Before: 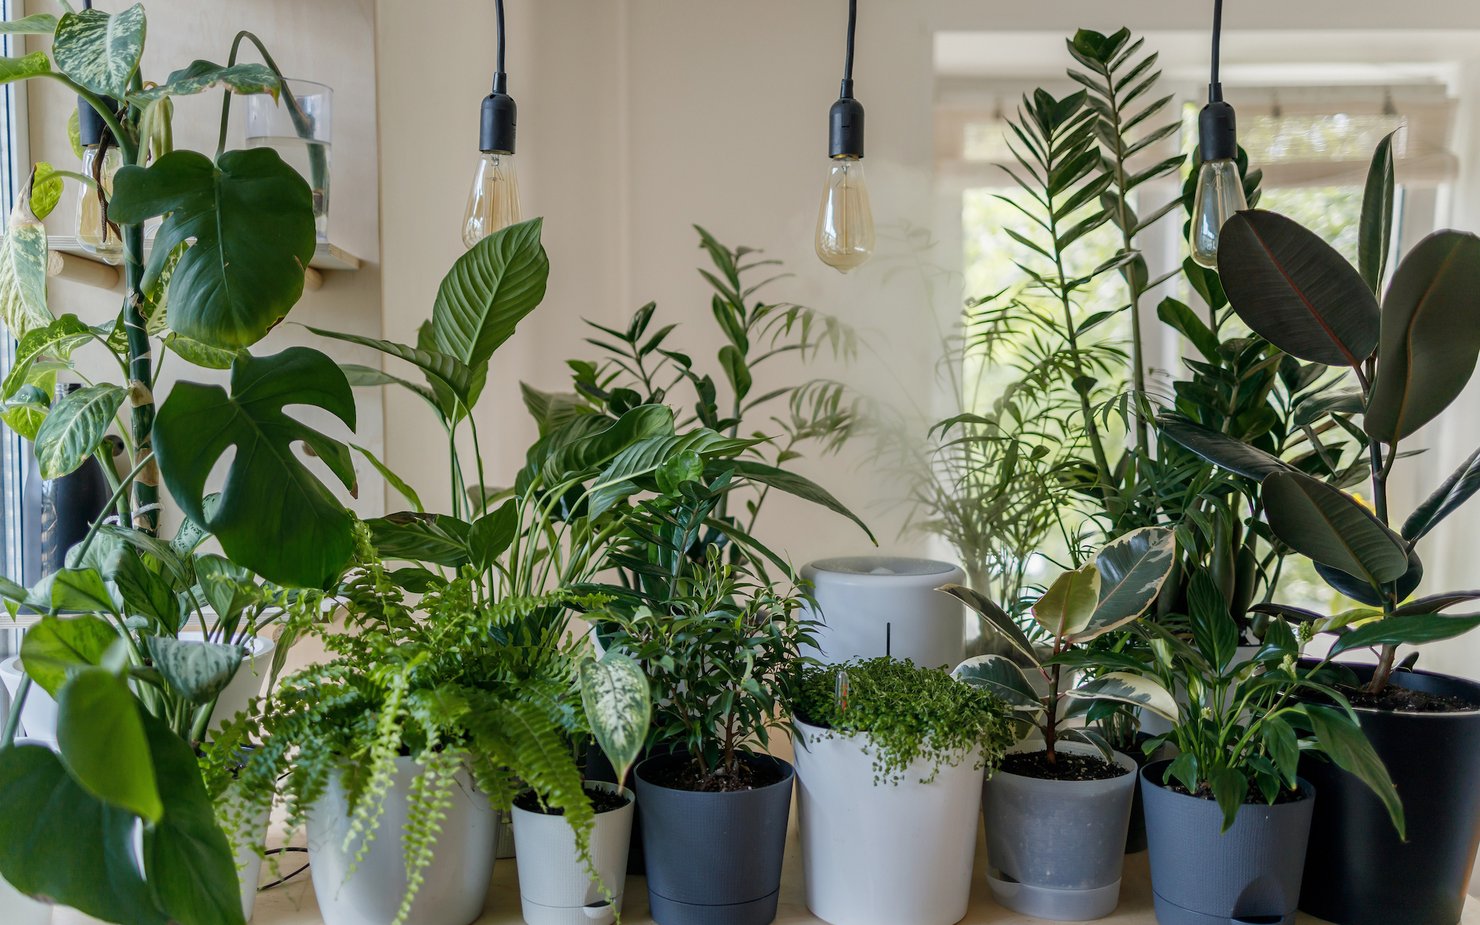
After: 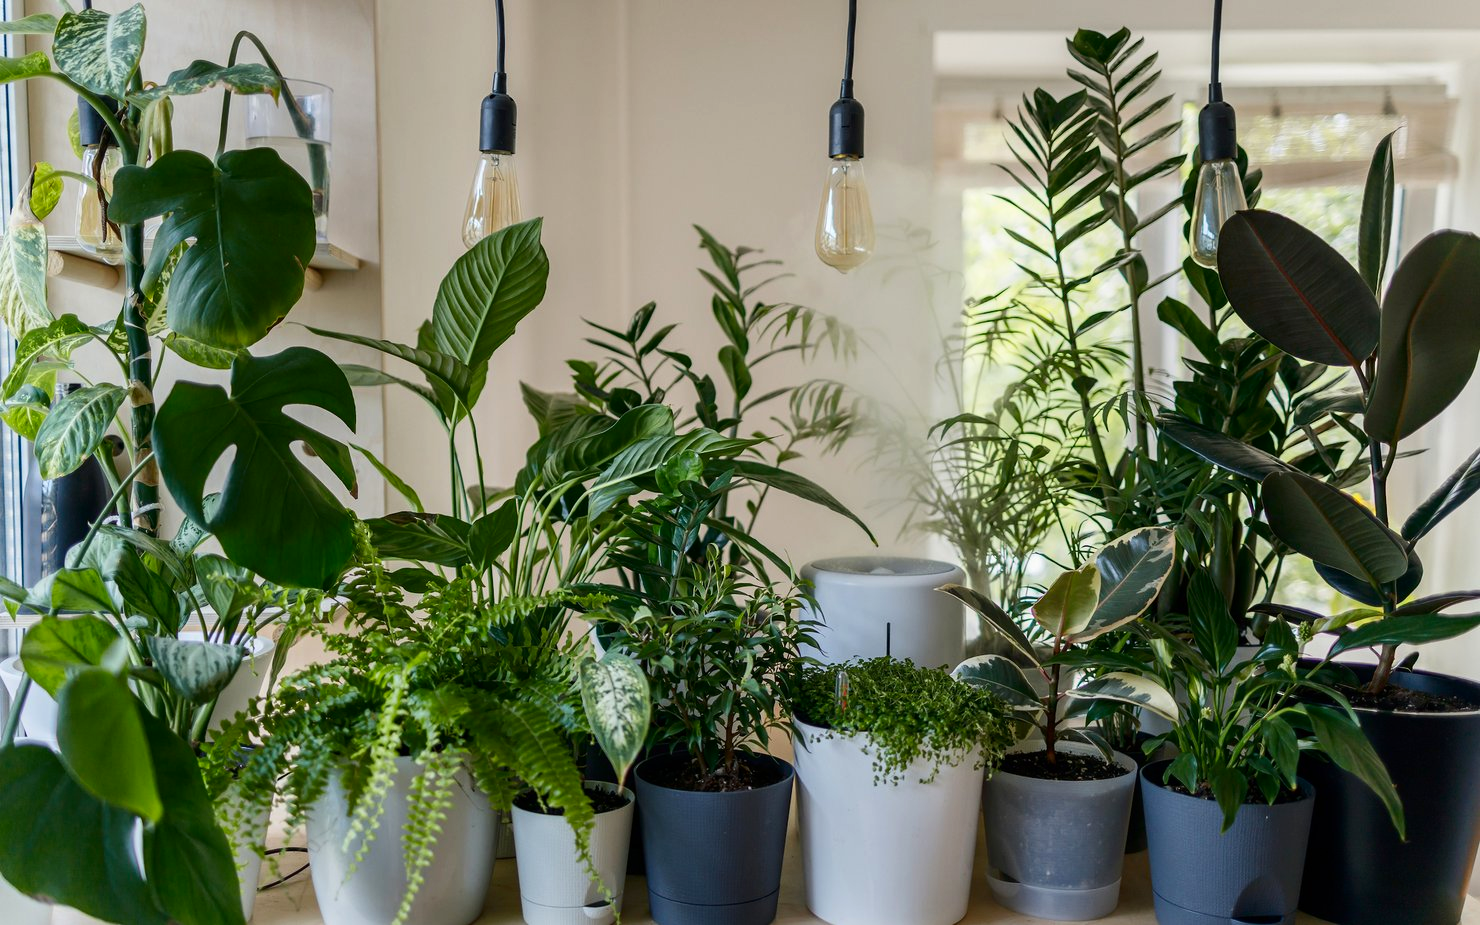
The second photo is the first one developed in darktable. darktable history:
contrast brightness saturation: contrast 0.15, brightness -0.01, saturation 0.1
white balance: emerald 1
